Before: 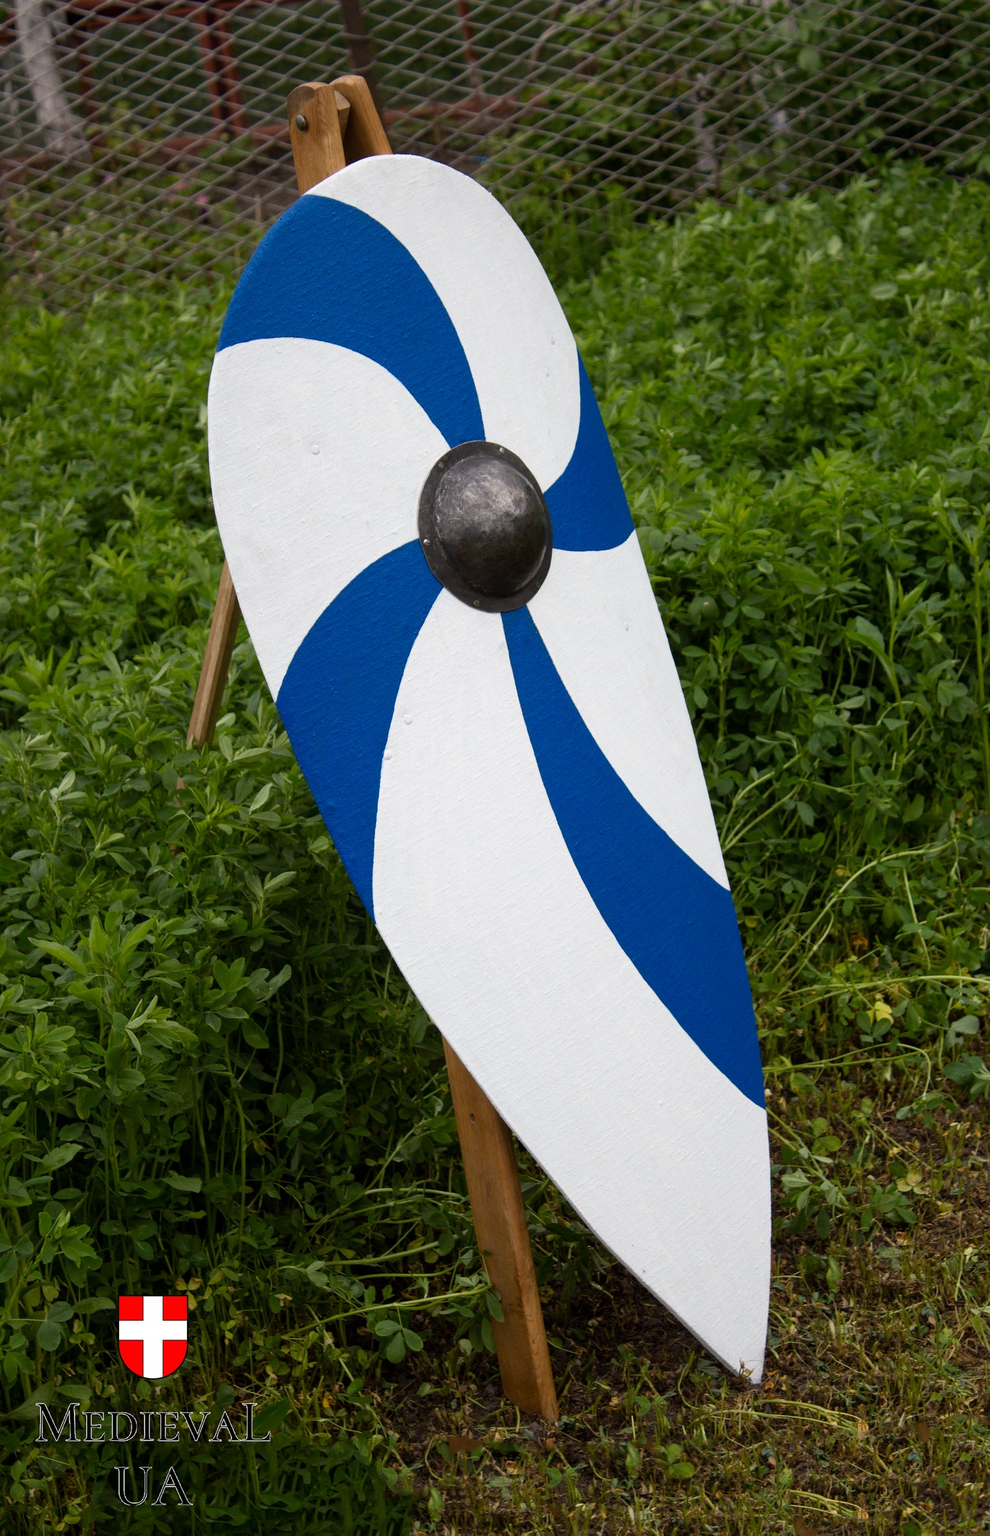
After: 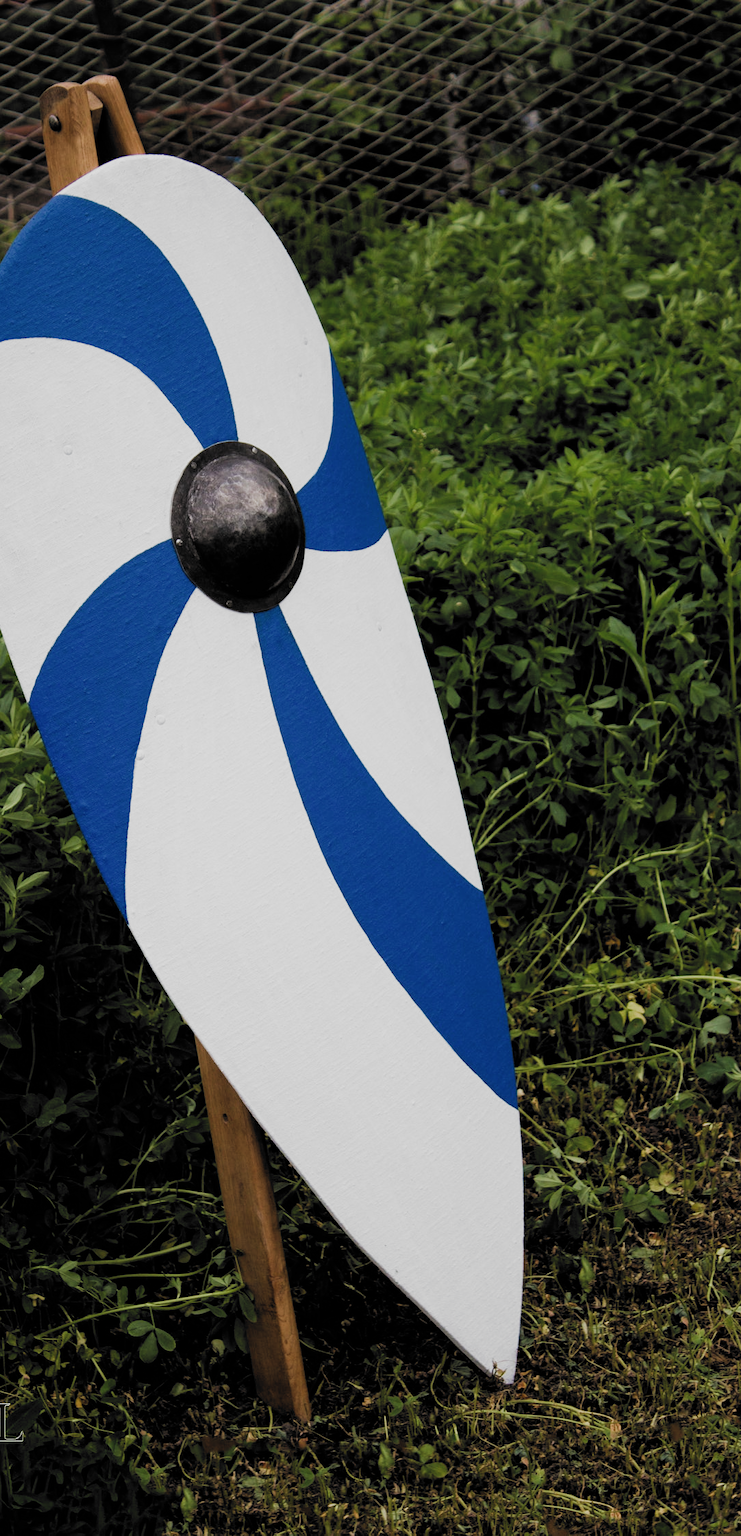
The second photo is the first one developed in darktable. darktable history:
filmic rgb: black relative exposure -5.12 EV, white relative exposure 3.56 EV, threshold 5.97 EV, hardness 3.18, contrast 1.187, highlights saturation mix -29.93%, add noise in highlights 0.002, color science v3 (2019), use custom middle-gray values true, contrast in highlights soft, enable highlight reconstruction true
crop and rotate: left 25.018%
velvia: on, module defaults
